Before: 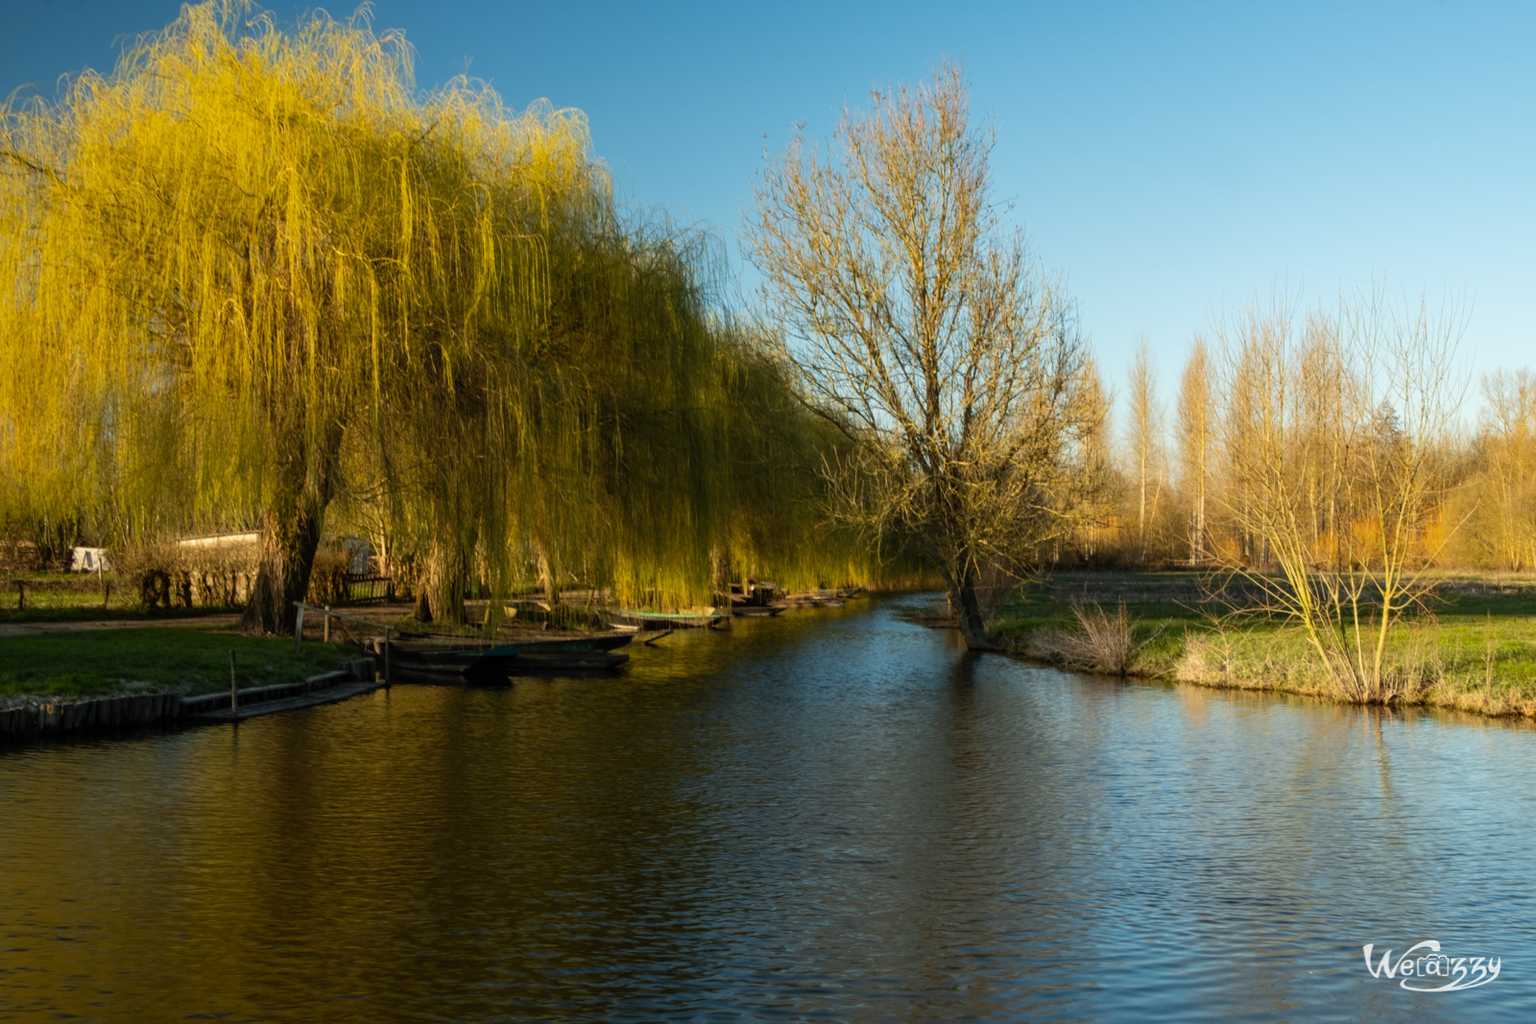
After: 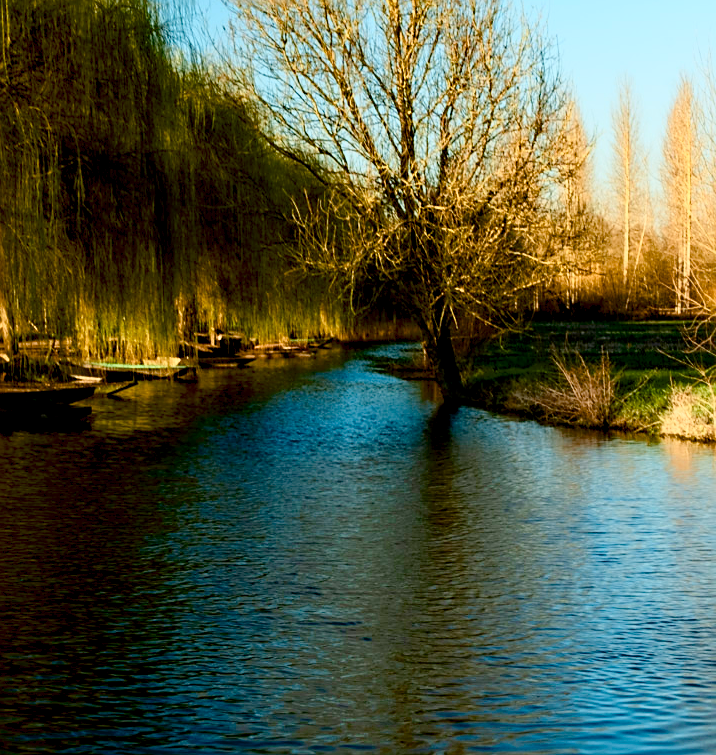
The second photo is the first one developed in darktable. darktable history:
sharpen: on, module defaults
tone curve: curves: ch0 [(0, 0) (0.091, 0.077) (0.389, 0.458) (0.745, 0.82) (0.844, 0.908) (0.909, 0.942) (1, 0.973)]; ch1 [(0, 0) (0.437, 0.404) (0.5, 0.5) (0.529, 0.55) (0.58, 0.6) (0.616, 0.649) (1, 1)]; ch2 [(0, 0) (0.442, 0.415) (0.5, 0.5) (0.535, 0.557) (0.585, 0.62) (1, 1)], color space Lab, independent channels
color balance rgb: global offset › luminance -1.418%, perceptual saturation grading › global saturation 20%, perceptual saturation grading › highlights -50.514%, perceptual saturation grading › shadows 30.532%, global vibrance 16.106%, saturation formula JzAzBz (2021)
crop: left 35.277%, top 25.856%, right 19.937%, bottom 3.346%
